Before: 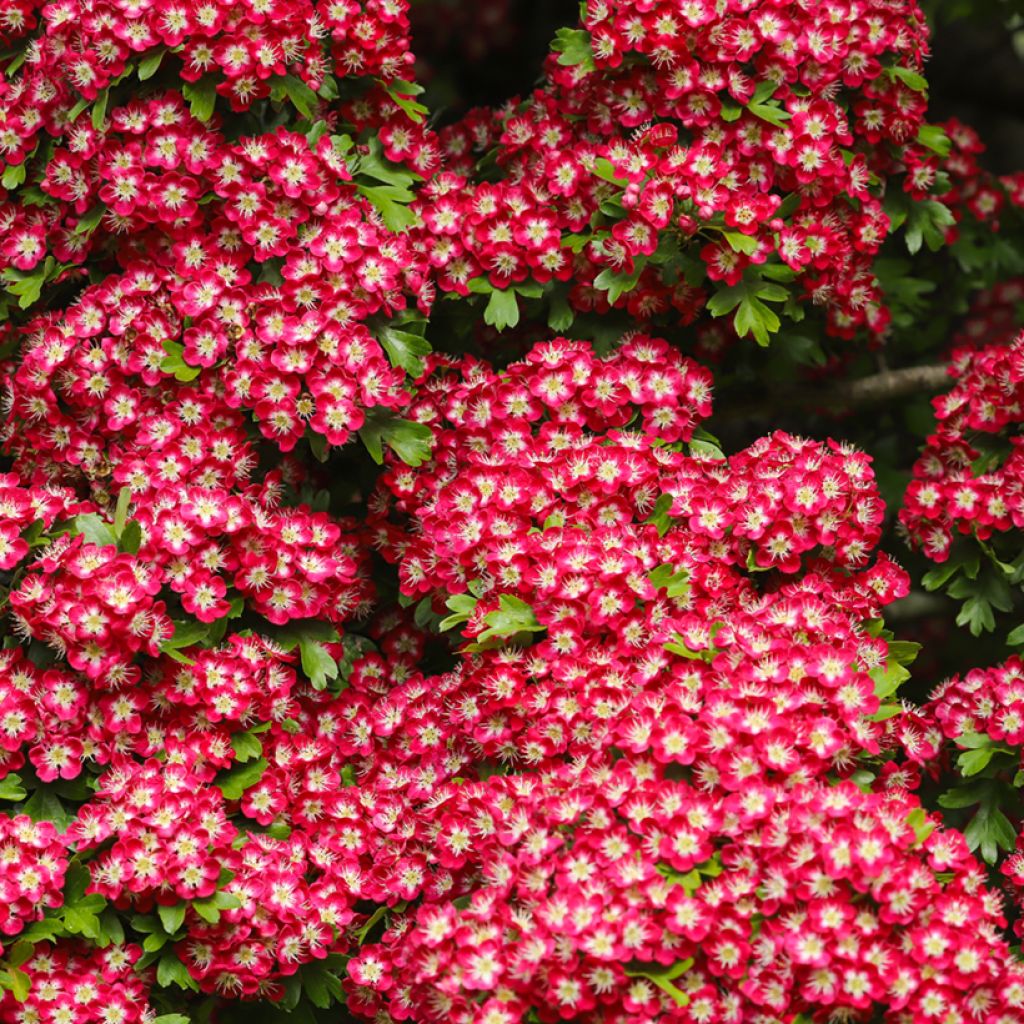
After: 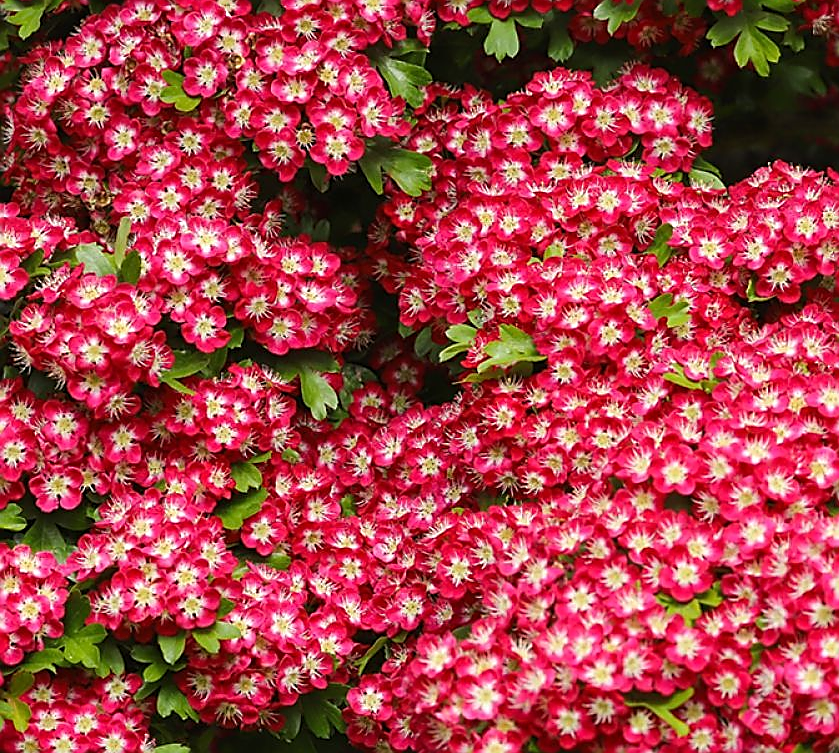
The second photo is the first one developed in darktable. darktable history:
sharpen: radius 1.389, amount 1.255, threshold 0.656
tone equalizer: on, module defaults
crop: top 26.403%, right 18.045%
